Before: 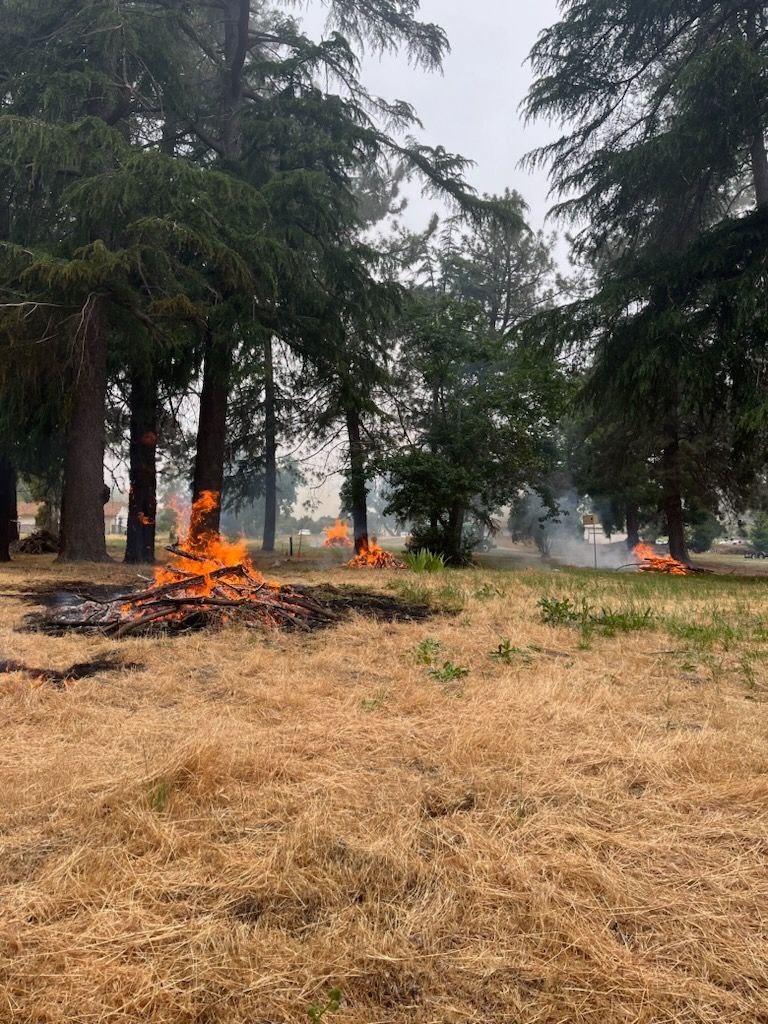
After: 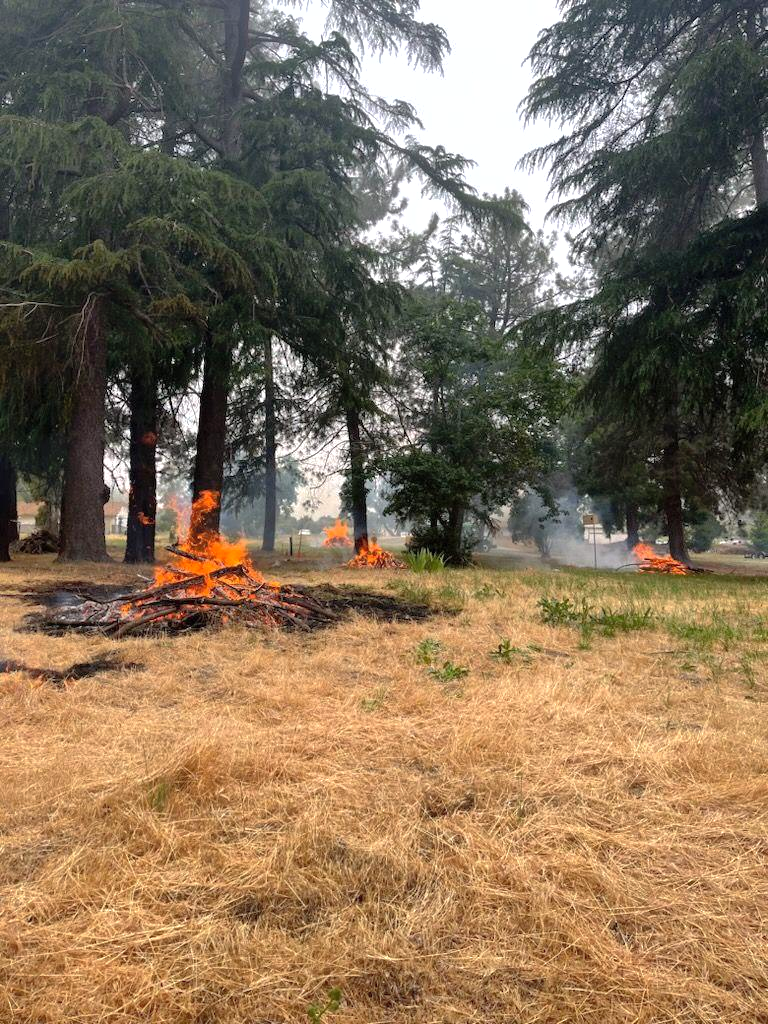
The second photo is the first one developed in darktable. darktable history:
shadows and highlights: on, module defaults
tone equalizer: -8 EV -0.429 EV, -7 EV -0.386 EV, -6 EV -0.306 EV, -5 EV -0.254 EV, -3 EV 0.256 EV, -2 EV 0.35 EV, -1 EV 0.41 EV, +0 EV 0.418 EV
